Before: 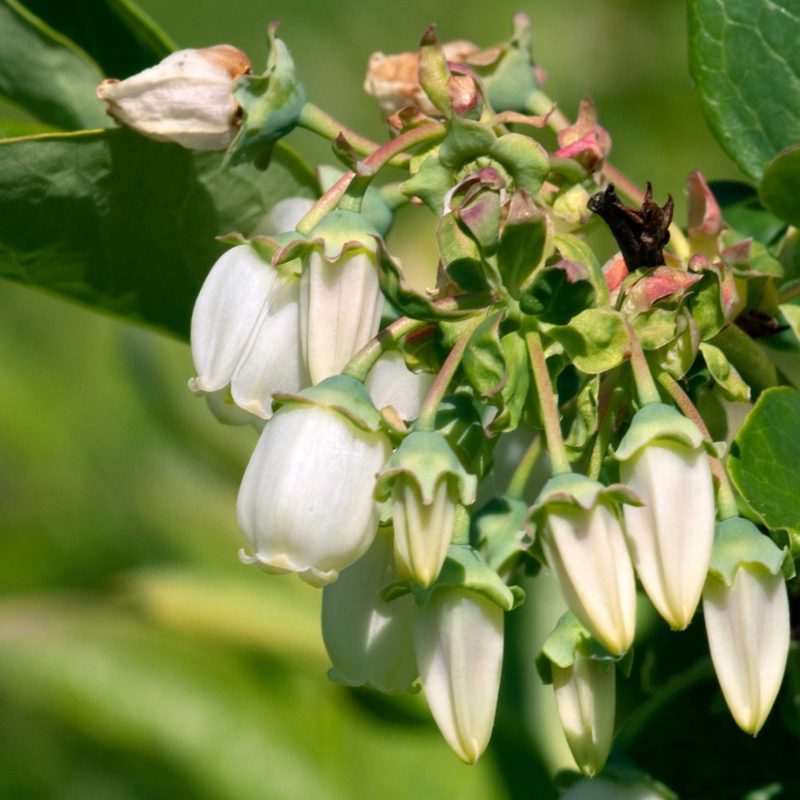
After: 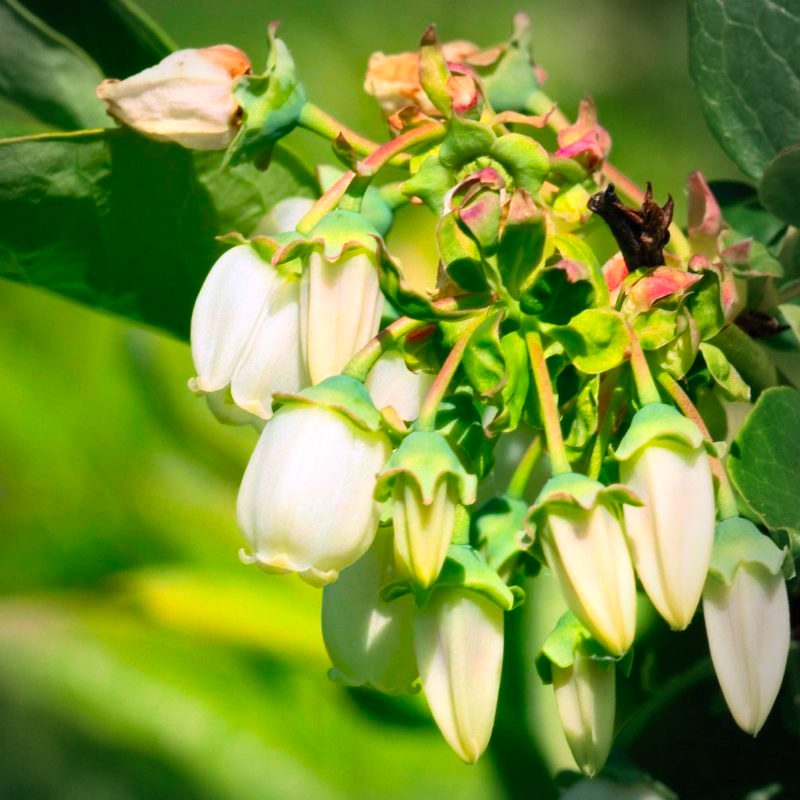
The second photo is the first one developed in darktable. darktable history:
velvia: strength 15%
base curve: curves: ch0 [(0, 0) (0.989, 0.992)], preserve colors none
contrast brightness saturation: contrast 0.2, brightness 0.2, saturation 0.8
vignetting: center (-0.15, 0.013)
